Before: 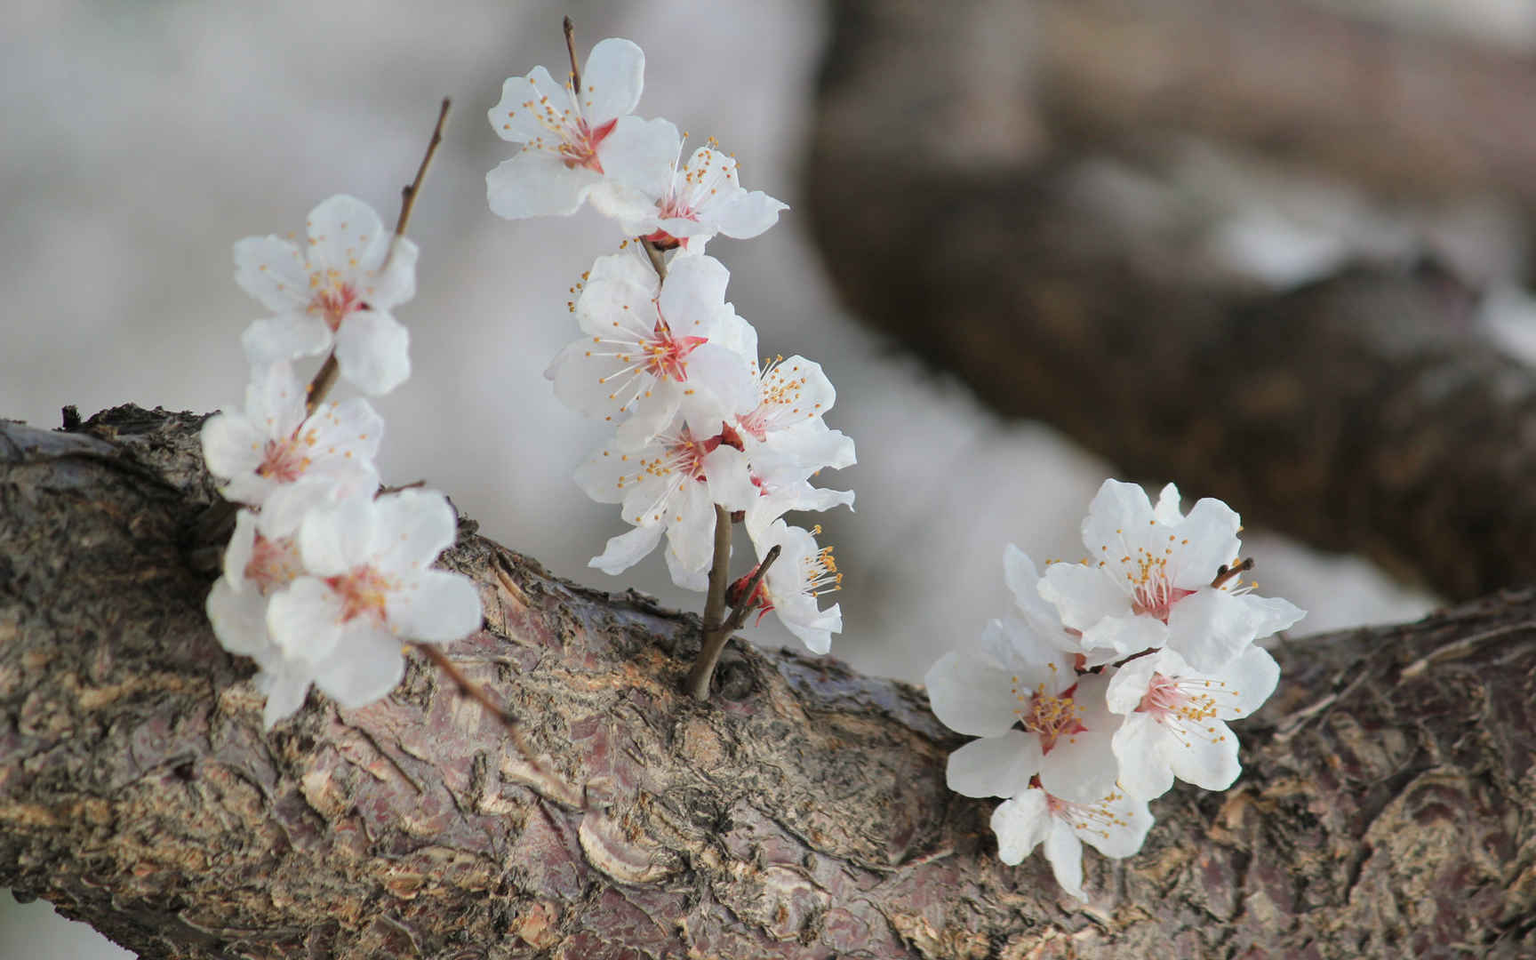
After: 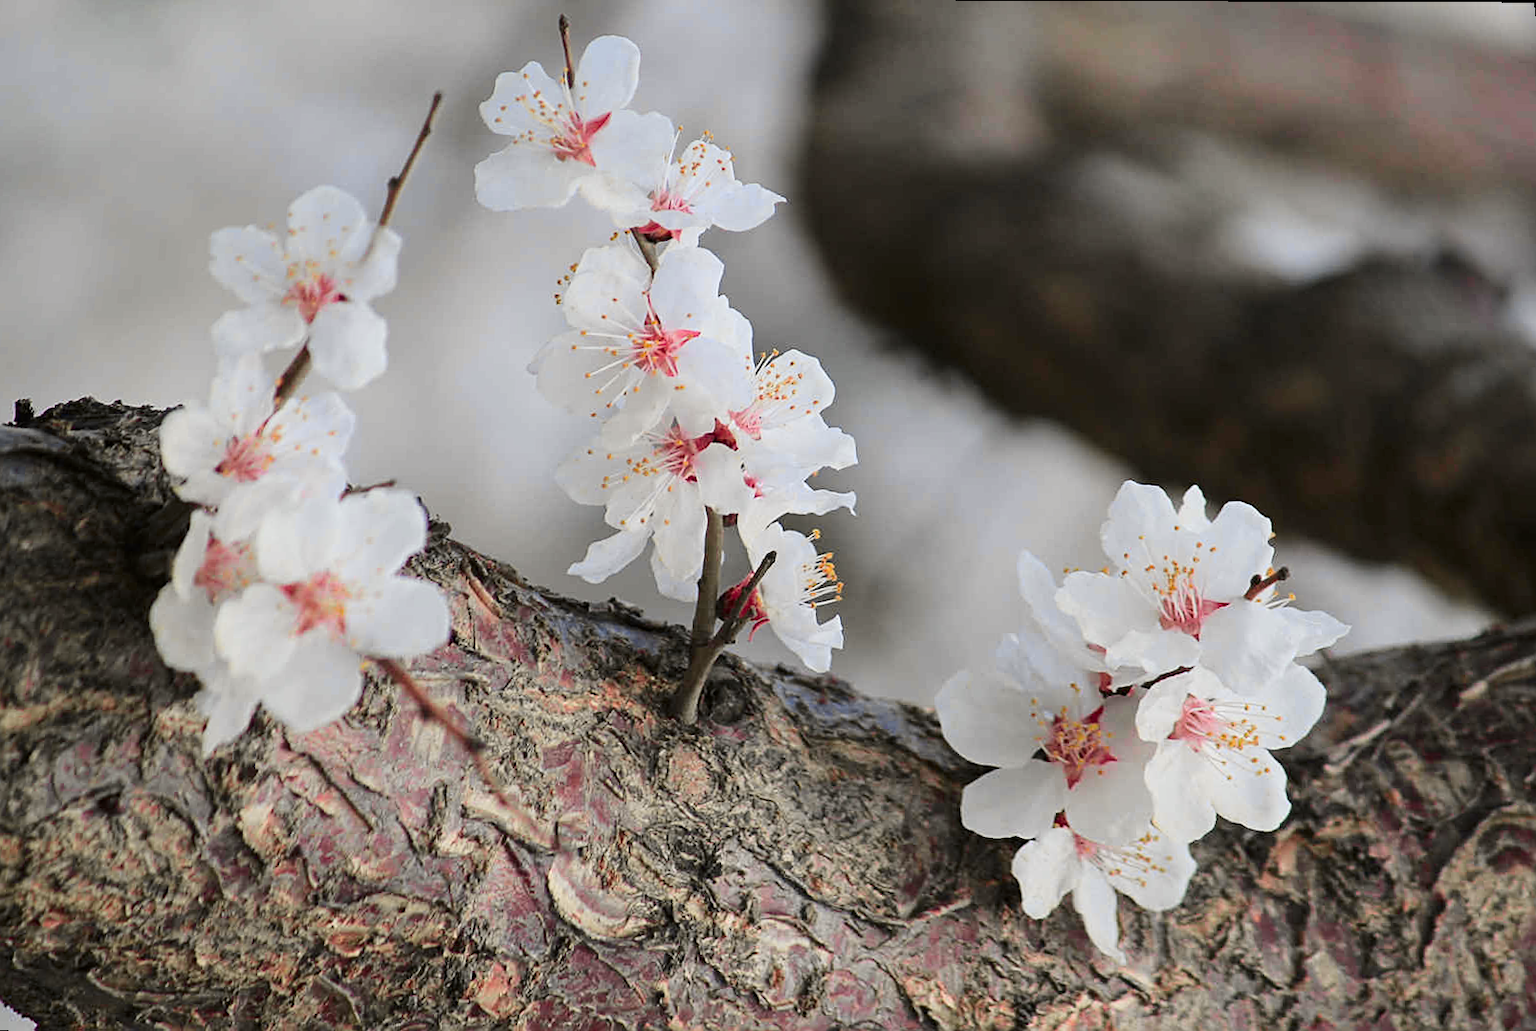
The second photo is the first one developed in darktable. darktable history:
tone curve: curves: ch0 [(0, 0) (0.087, 0.054) (0.281, 0.245) (0.506, 0.526) (0.8, 0.824) (0.994, 0.955)]; ch1 [(0, 0) (0.27, 0.195) (0.406, 0.435) (0.452, 0.474) (0.495, 0.5) (0.514, 0.508) (0.537, 0.556) (0.654, 0.689) (1, 1)]; ch2 [(0, 0) (0.269, 0.299) (0.459, 0.441) (0.498, 0.499) (0.523, 0.52) (0.551, 0.549) (0.633, 0.625) (0.659, 0.681) (0.718, 0.764) (1, 1)], color space Lab, independent channels, preserve colors none
sharpen: on, module defaults
rotate and perspective: rotation 0.215°, lens shift (vertical) -0.139, crop left 0.069, crop right 0.939, crop top 0.002, crop bottom 0.996
